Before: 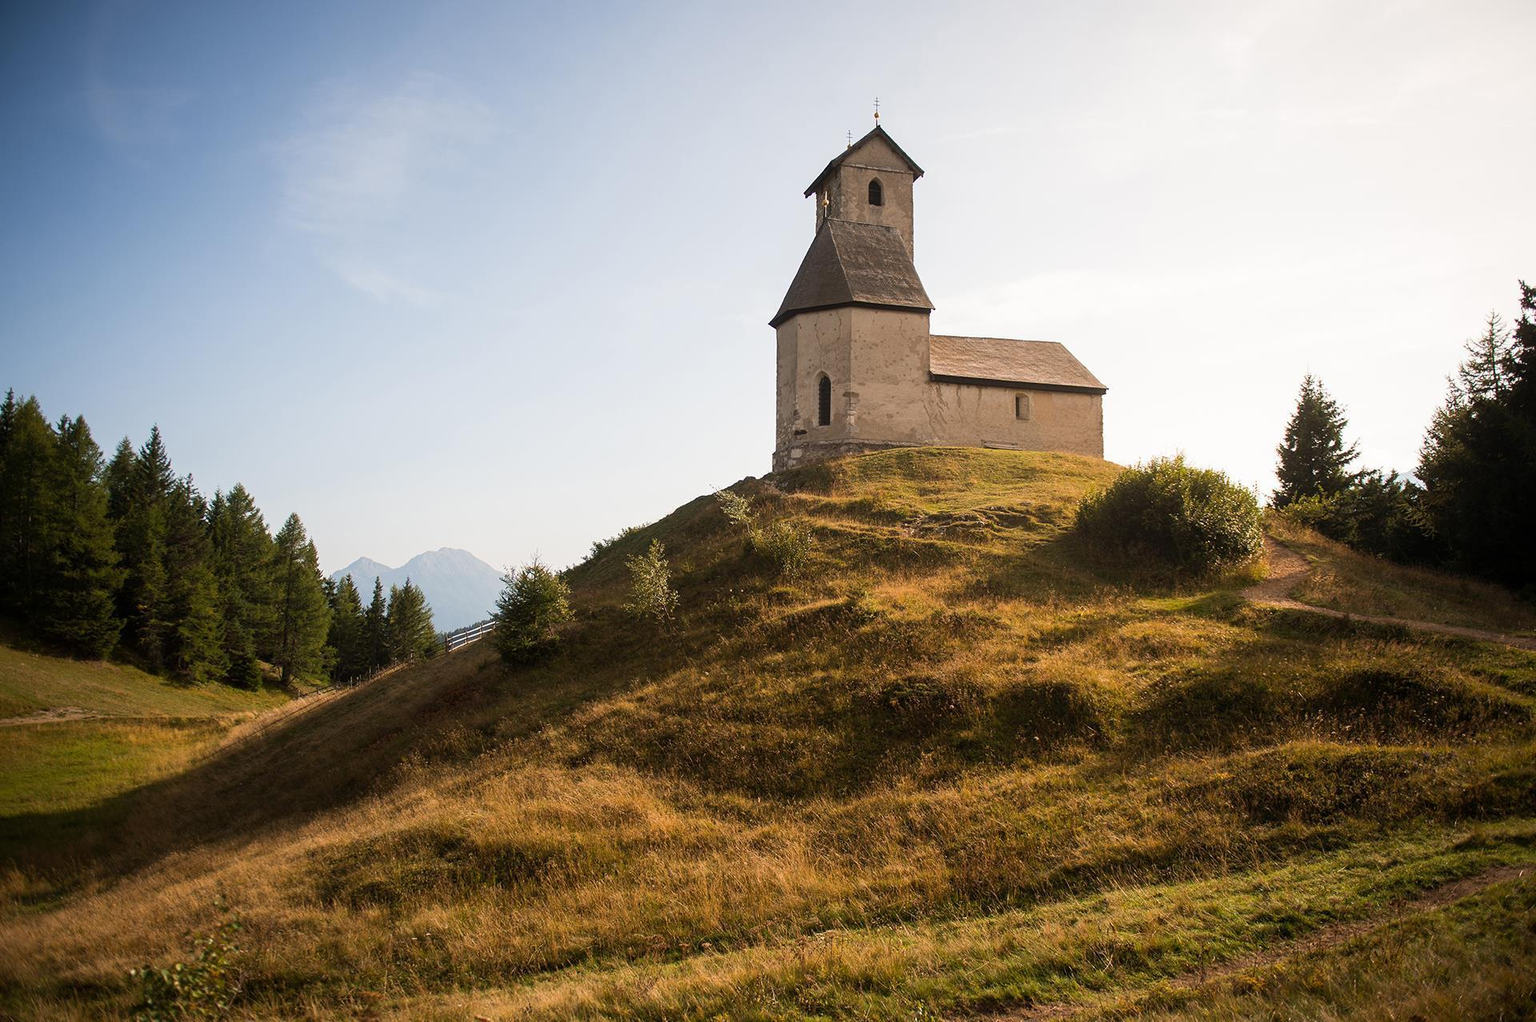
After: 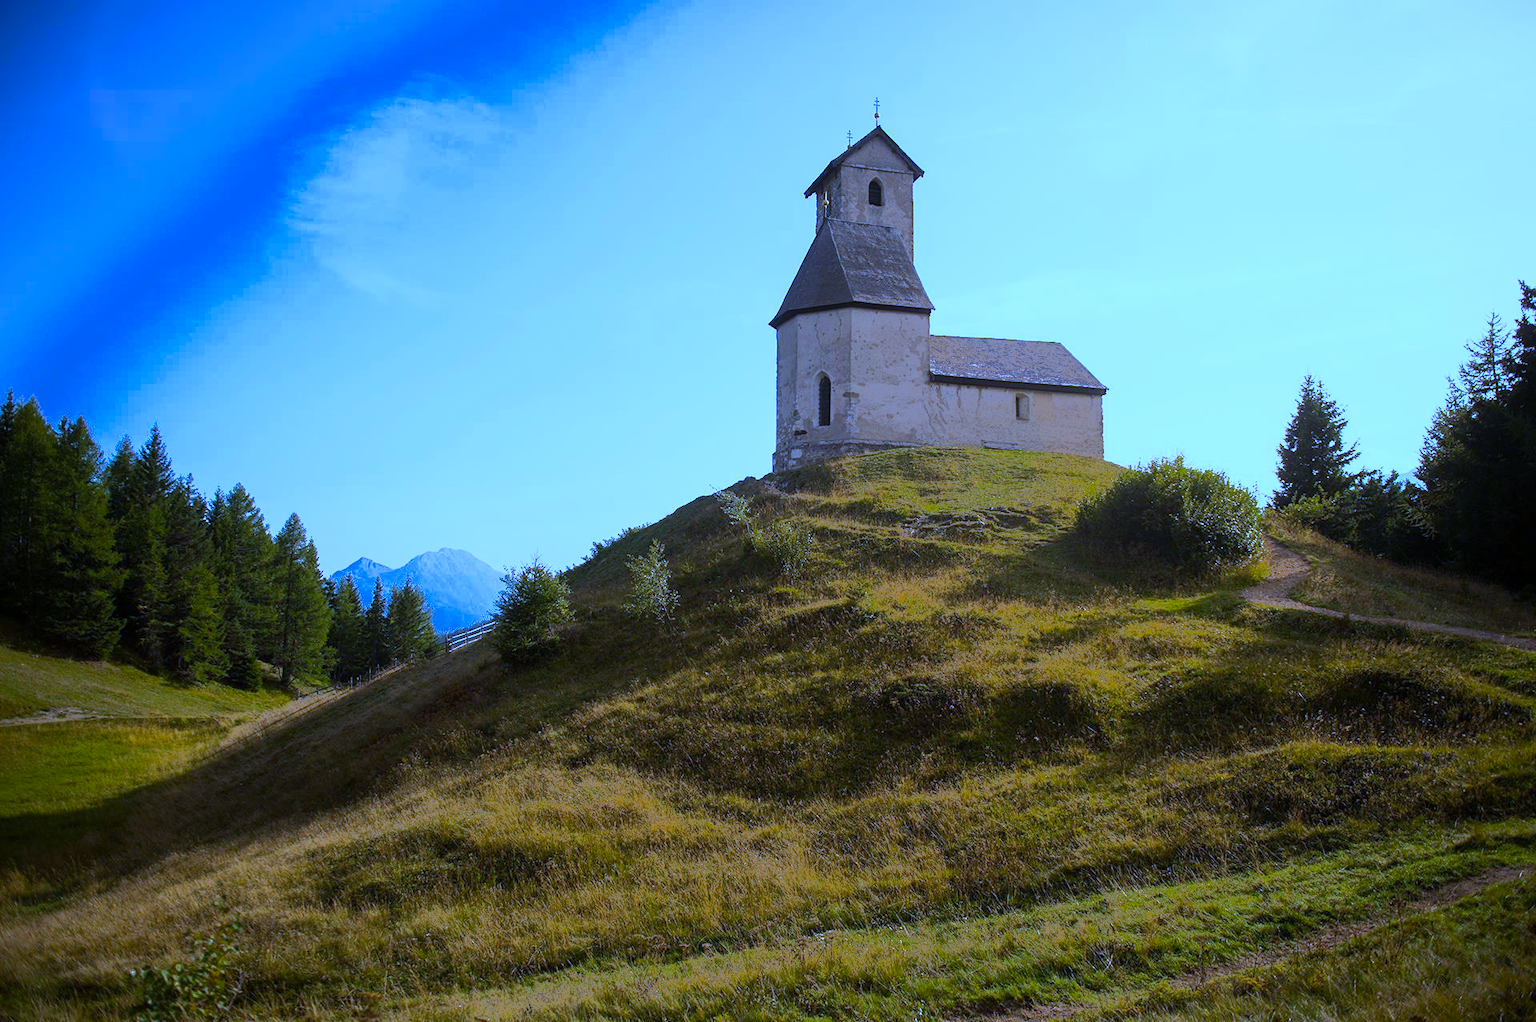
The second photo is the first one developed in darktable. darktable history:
fill light: exposure -0.73 EV, center 0.69, width 2.2
white balance: red 0.766, blue 1.537
color balance rgb: perceptual saturation grading › global saturation 25%, global vibrance 20%
